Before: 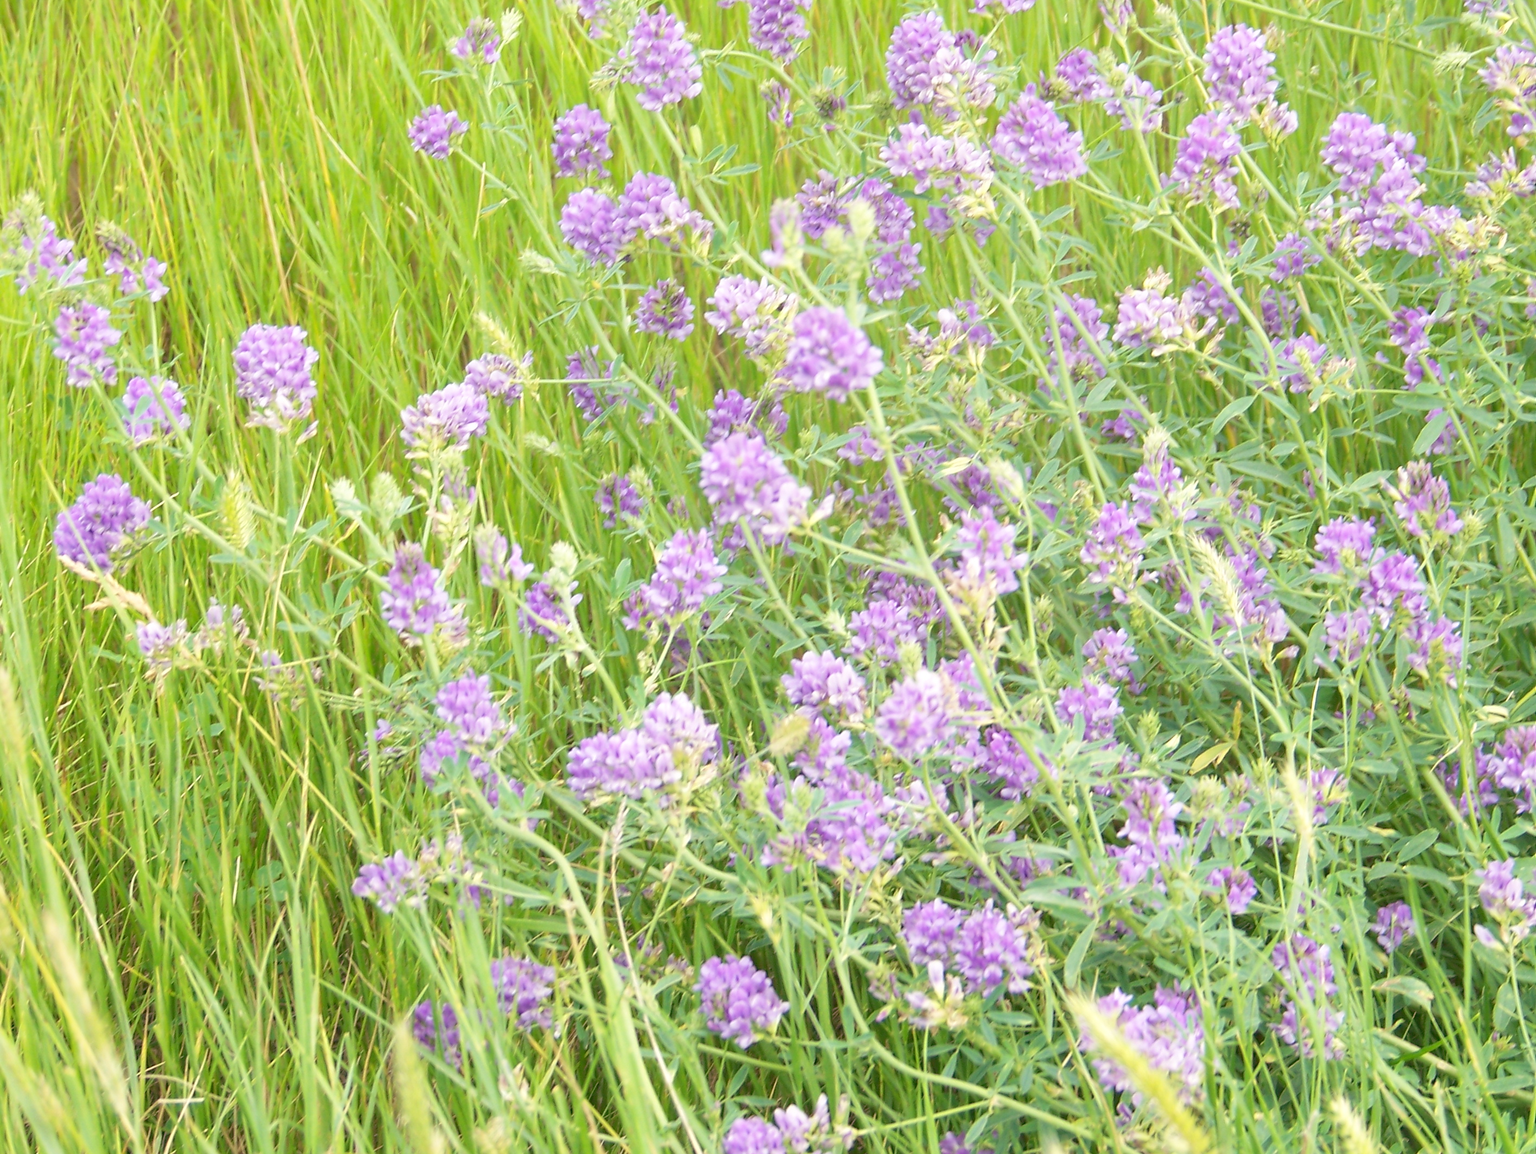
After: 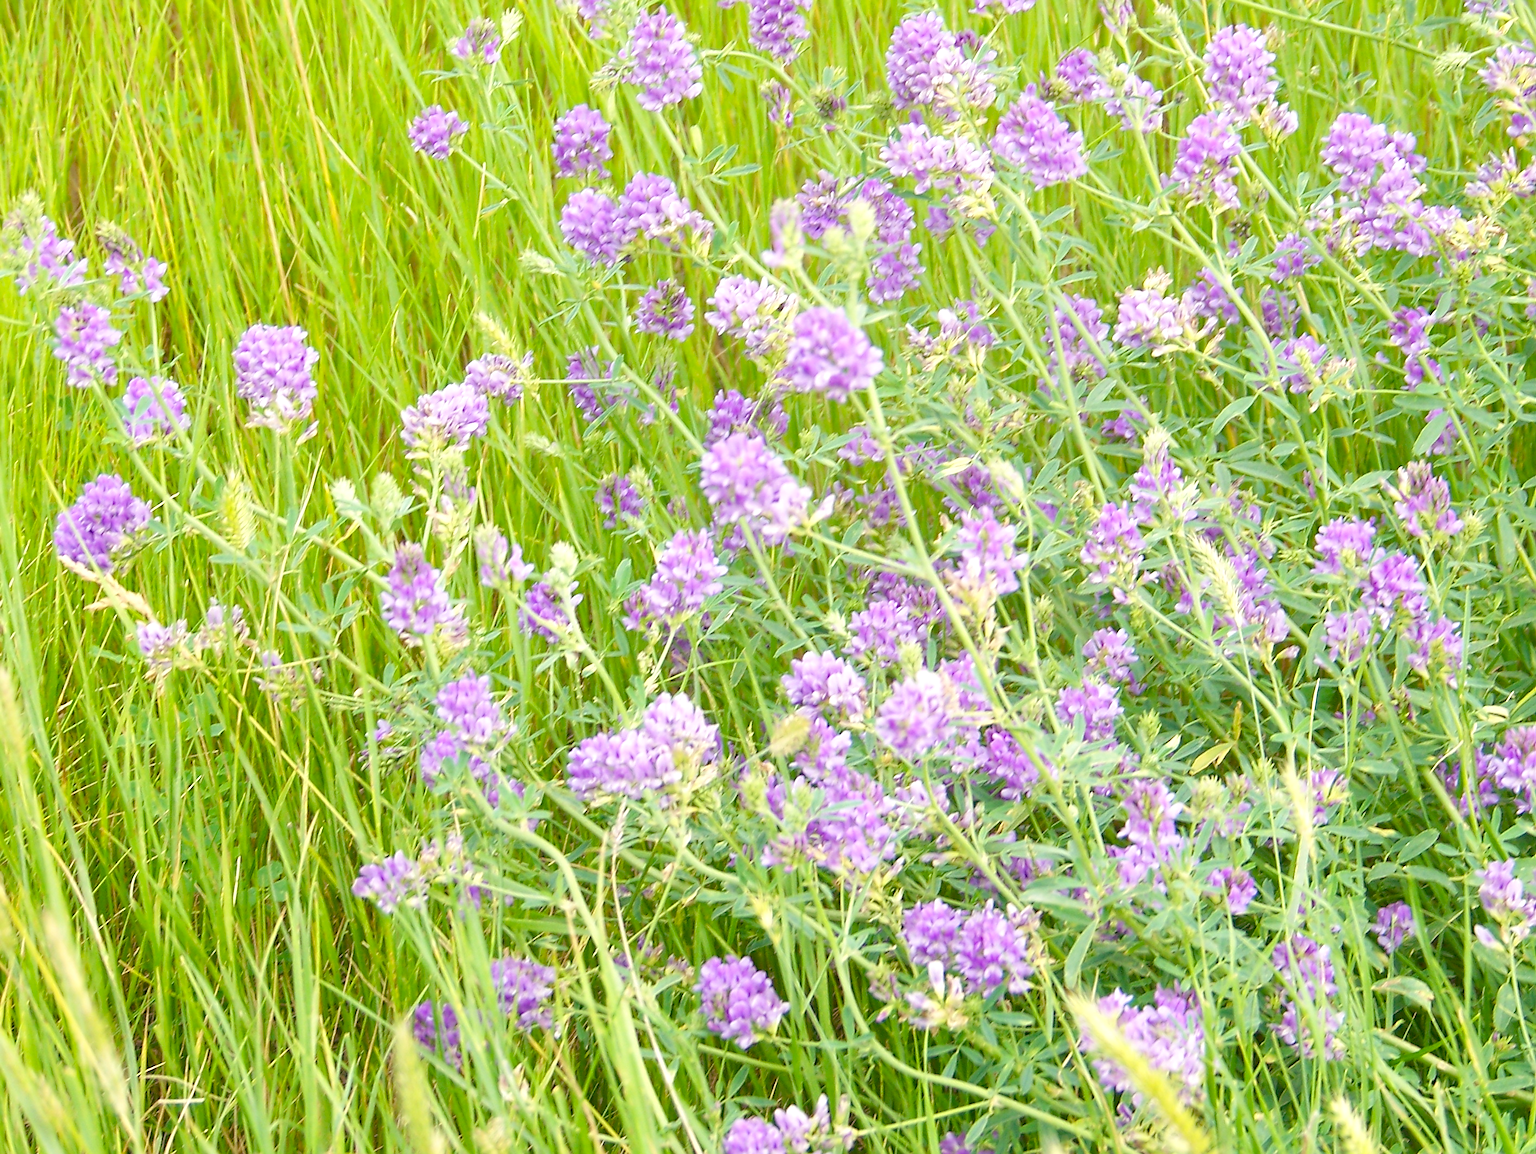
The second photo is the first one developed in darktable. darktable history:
color balance rgb: linear chroma grading › global chroma 8.12%, perceptual saturation grading › global saturation 9.07%, perceptual saturation grading › highlights -13.84%, perceptual saturation grading › mid-tones 14.88%, perceptual saturation grading › shadows 22.8%, perceptual brilliance grading › highlights 2.61%, global vibrance 12.07%
sharpen: on, module defaults
